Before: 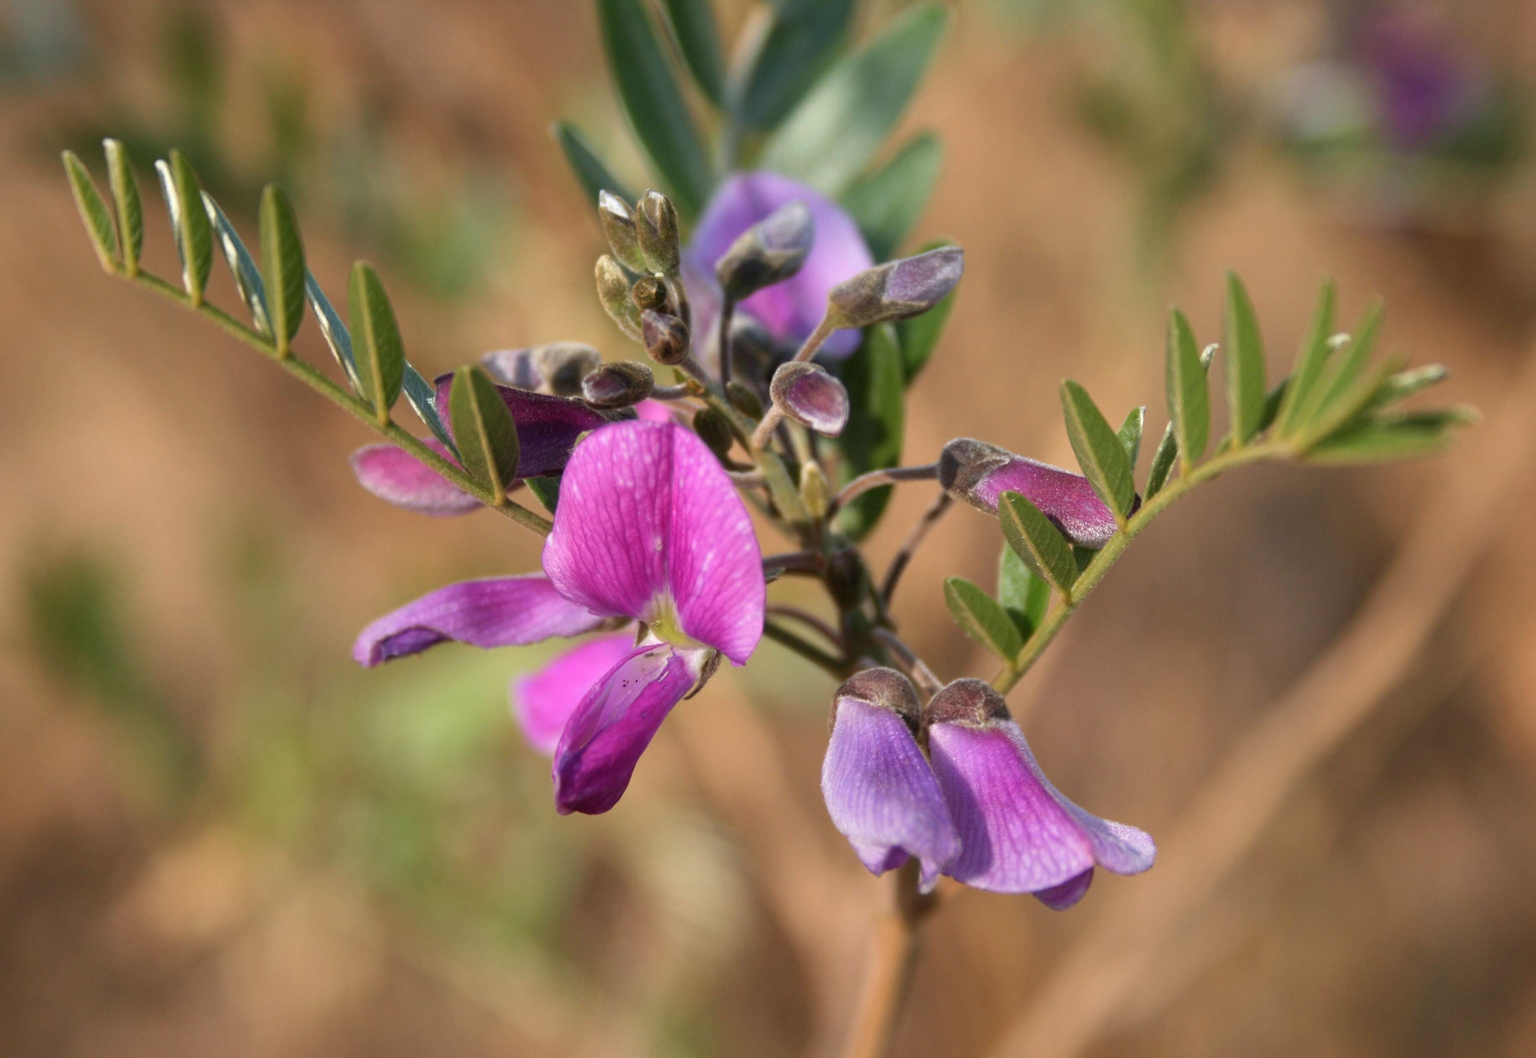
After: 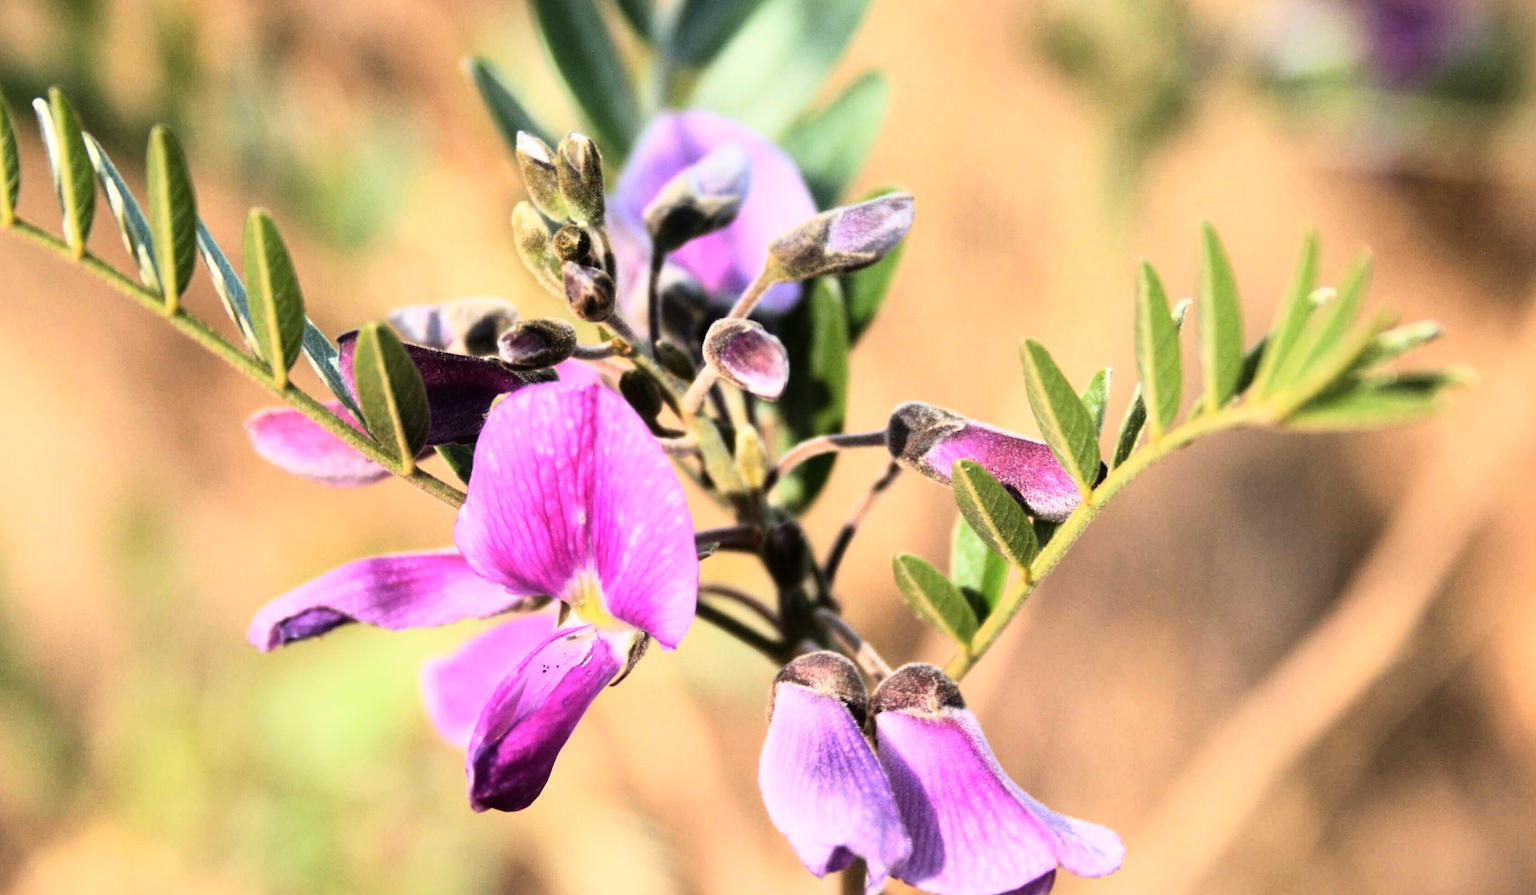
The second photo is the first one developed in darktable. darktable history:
crop: left 8.155%, top 6.611%, bottom 15.385%
rgb curve: curves: ch0 [(0, 0) (0.21, 0.15) (0.24, 0.21) (0.5, 0.75) (0.75, 0.96) (0.89, 0.99) (1, 1)]; ch1 [(0, 0.02) (0.21, 0.13) (0.25, 0.2) (0.5, 0.67) (0.75, 0.9) (0.89, 0.97) (1, 1)]; ch2 [(0, 0.02) (0.21, 0.13) (0.25, 0.2) (0.5, 0.67) (0.75, 0.9) (0.89, 0.97) (1, 1)], compensate middle gray true
